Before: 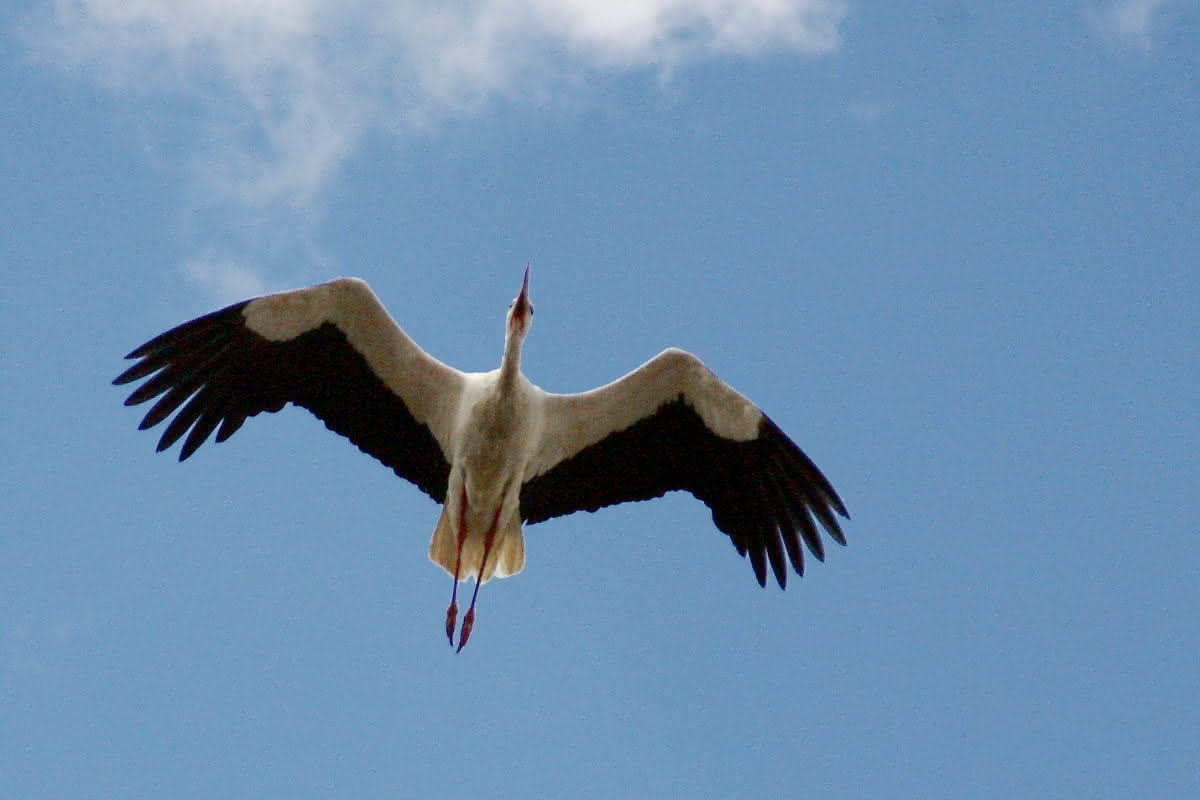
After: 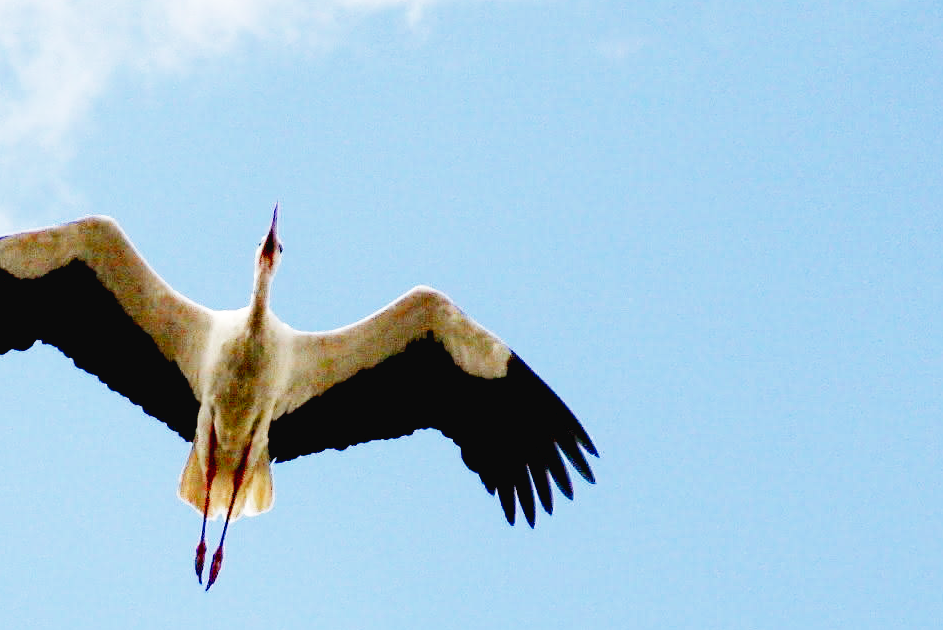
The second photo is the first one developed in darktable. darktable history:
crop and rotate: left 20.97%, top 7.826%, right 0.421%, bottom 13.368%
exposure: black level correction 0.013, compensate highlight preservation false
tone equalizer: on, module defaults
base curve: curves: ch0 [(0, 0.003) (0.001, 0.002) (0.006, 0.004) (0.02, 0.022) (0.048, 0.086) (0.094, 0.234) (0.162, 0.431) (0.258, 0.629) (0.385, 0.8) (0.548, 0.918) (0.751, 0.988) (1, 1)], preserve colors none
